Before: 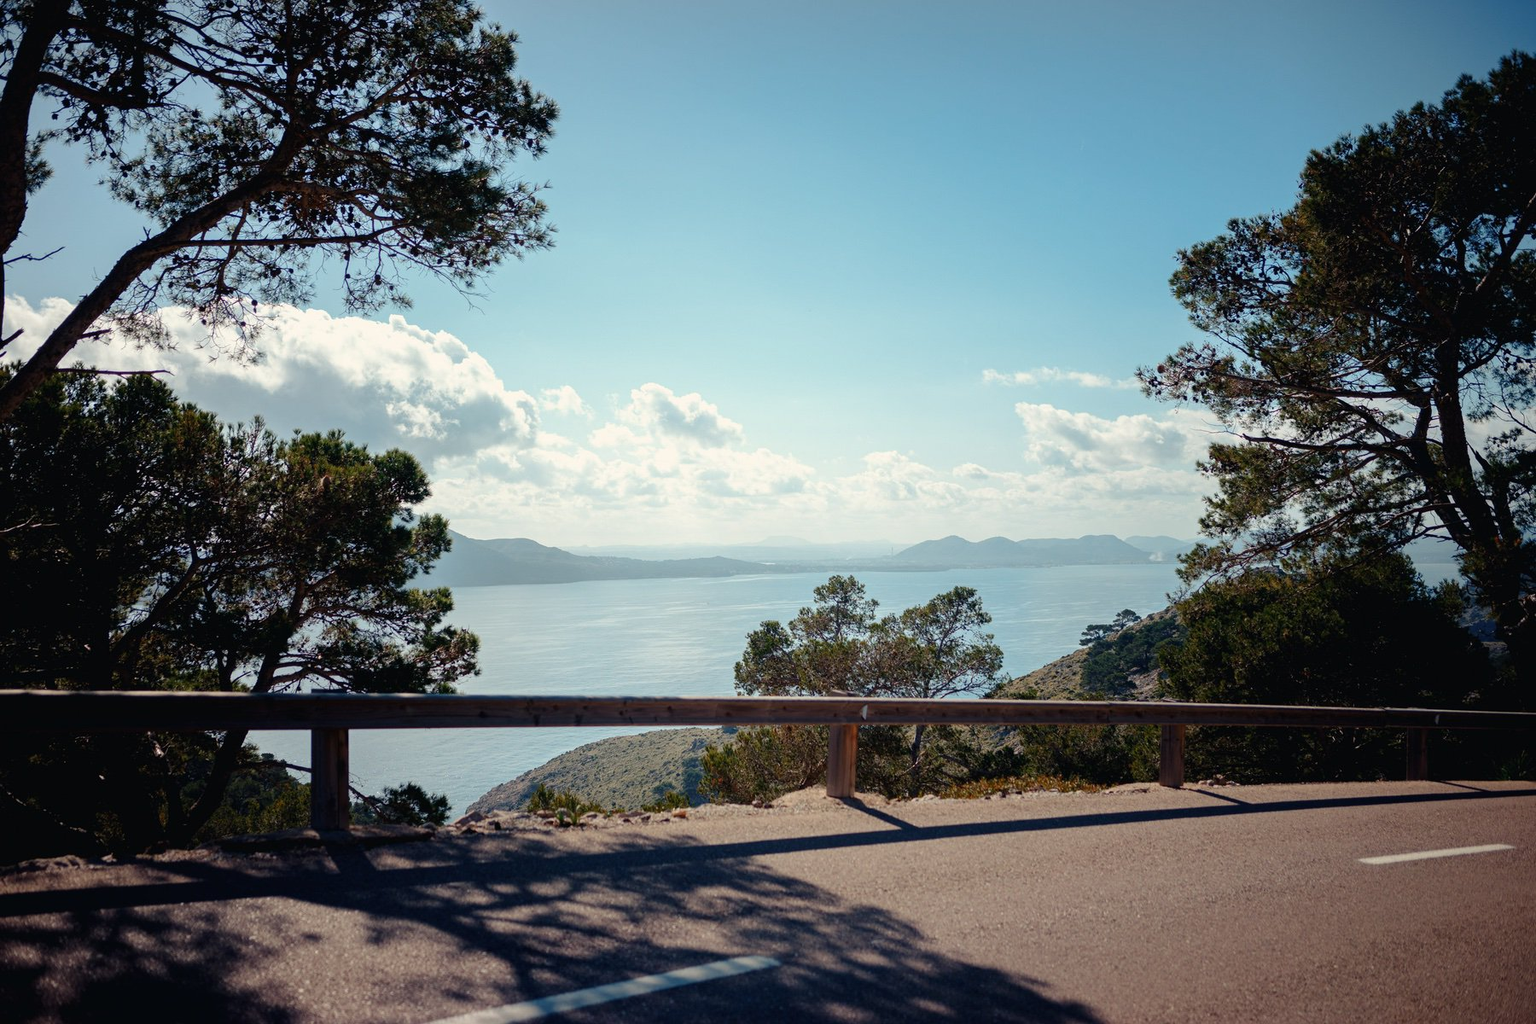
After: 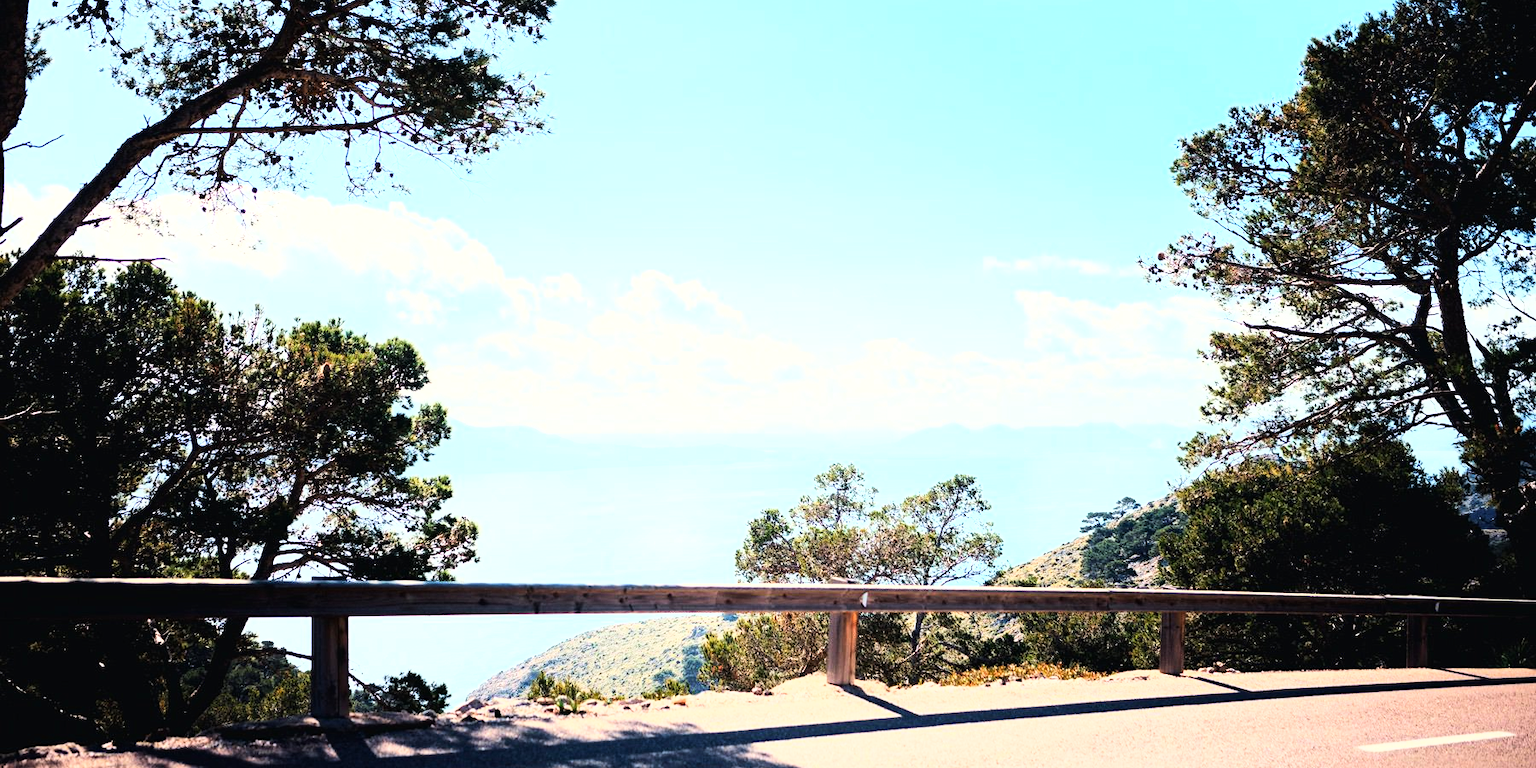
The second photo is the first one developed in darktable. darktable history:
crop: top 11.058%, bottom 13.902%
base curve: curves: ch0 [(0, 0) (0.007, 0.004) (0.027, 0.03) (0.046, 0.07) (0.207, 0.54) (0.442, 0.872) (0.673, 0.972) (1, 1)]
exposure: exposure 1.163 EV, compensate highlight preservation false
